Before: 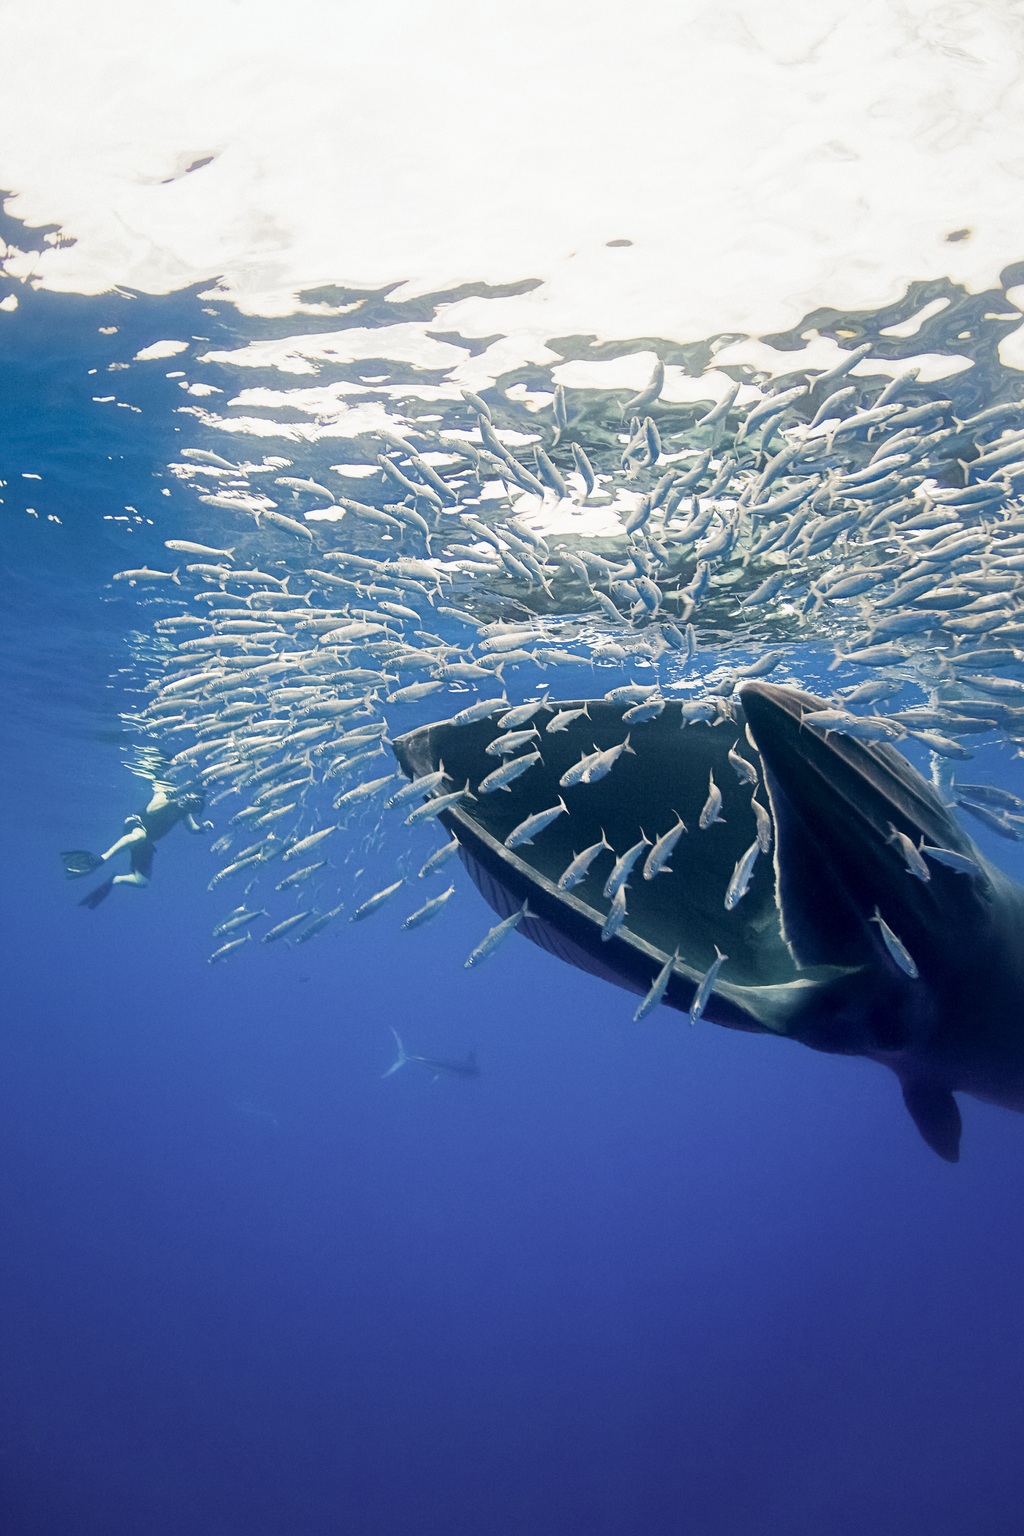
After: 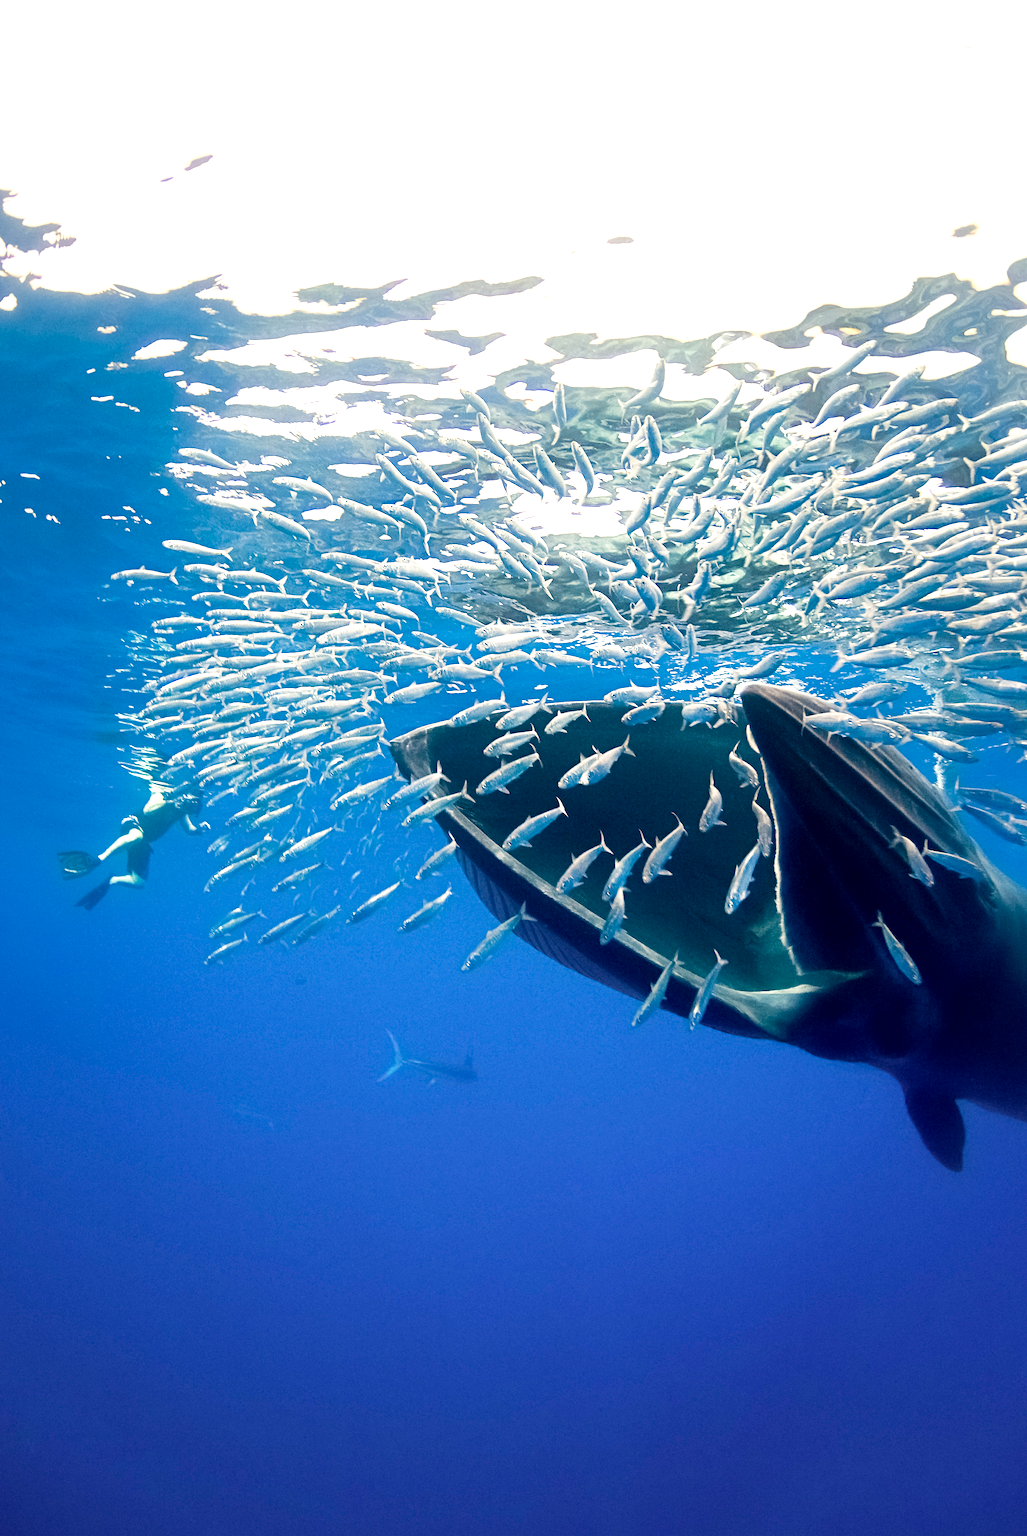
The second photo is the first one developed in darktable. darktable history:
rotate and perspective: rotation 0.192°, lens shift (horizontal) -0.015, crop left 0.005, crop right 0.996, crop top 0.006, crop bottom 0.99
vibrance: on, module defaults
exposure: black level correction 0.001, exposure 0.5 EV, compensate exposure bias true, compensate highlight preservation false
